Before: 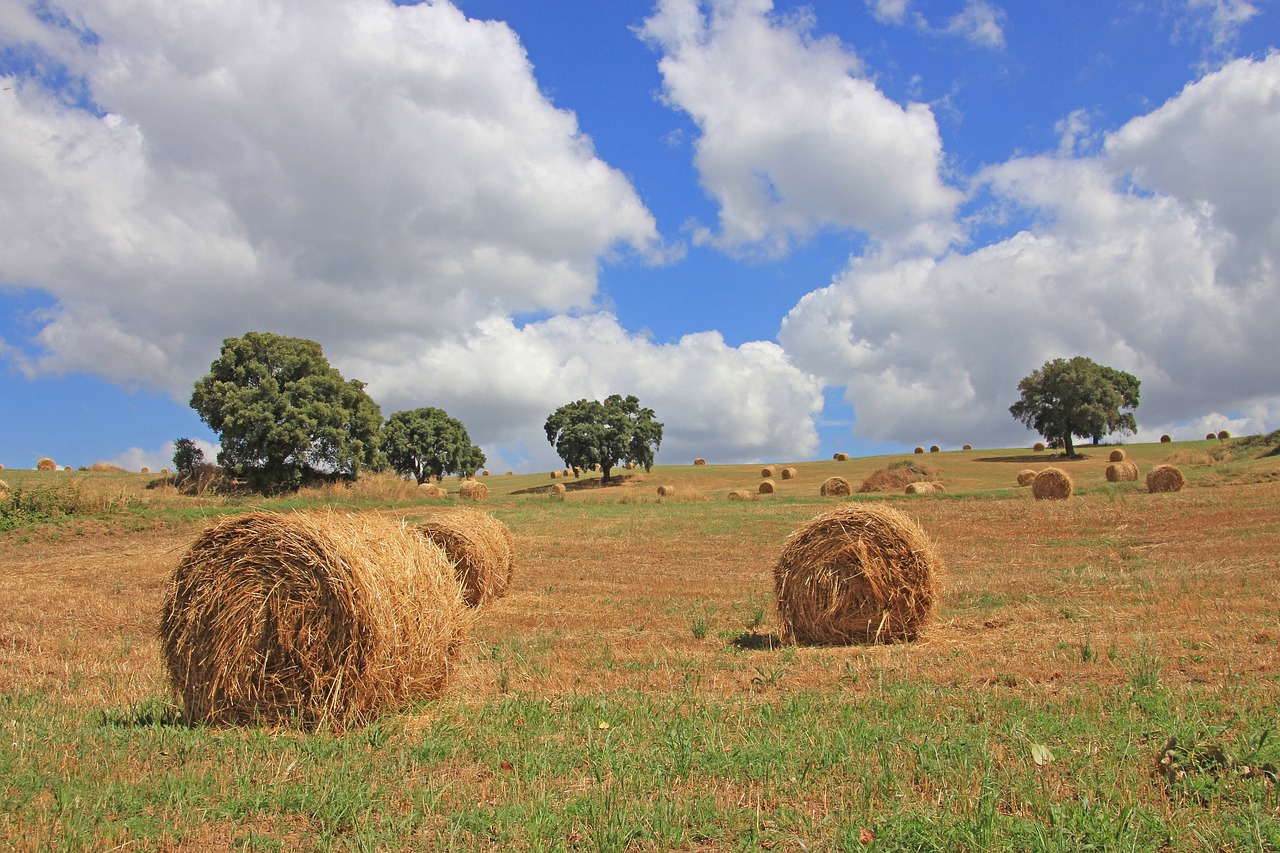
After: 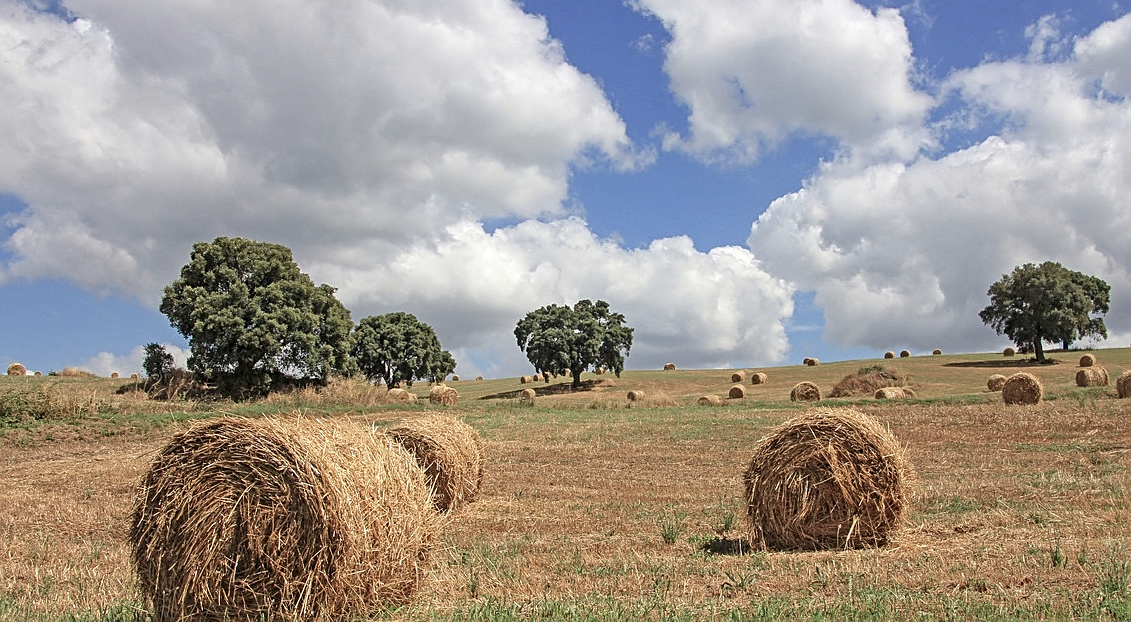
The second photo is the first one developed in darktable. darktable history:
crop and rotate: left 2.375%, top 11.212%, right 9.208%, bottom 15.776%
local contrast: detail 130%
sharpen: on, module defaults
contrast brightness saturation: contrast 0.097, saturation -0.291
